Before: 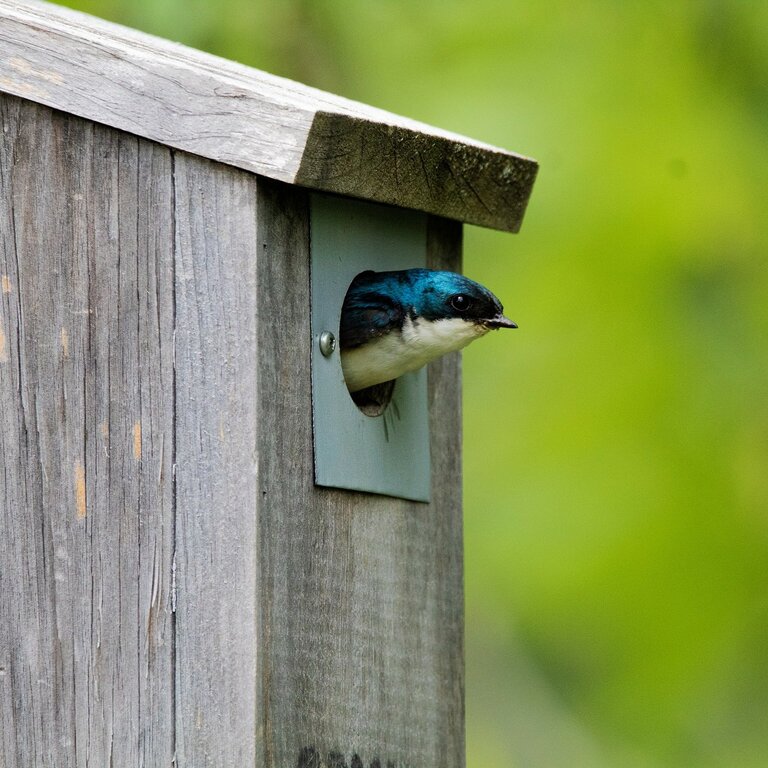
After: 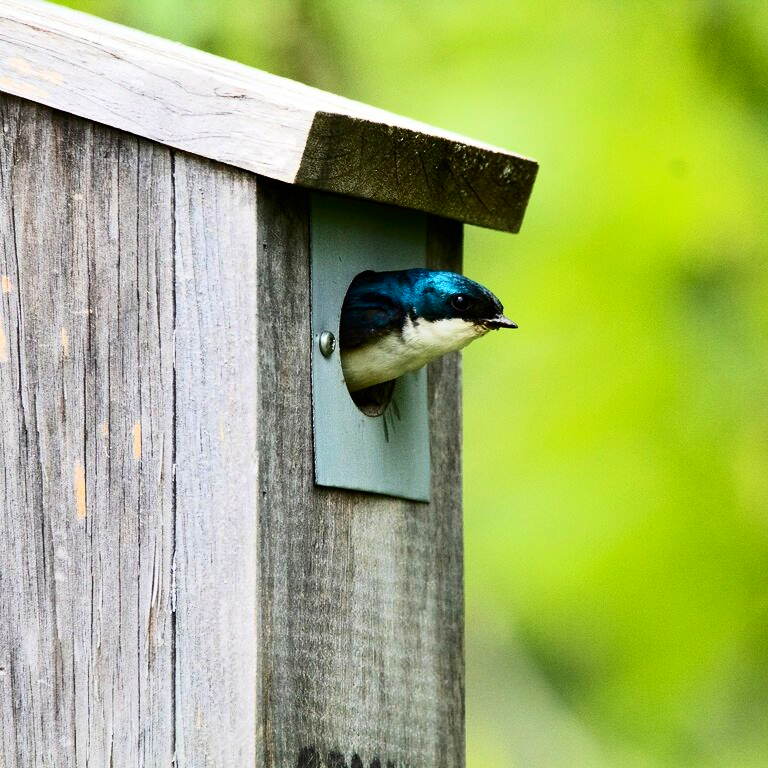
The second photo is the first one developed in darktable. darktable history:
contrast brightness saturation: contrast 0.402, brightness 0.108, saturation 0.215
